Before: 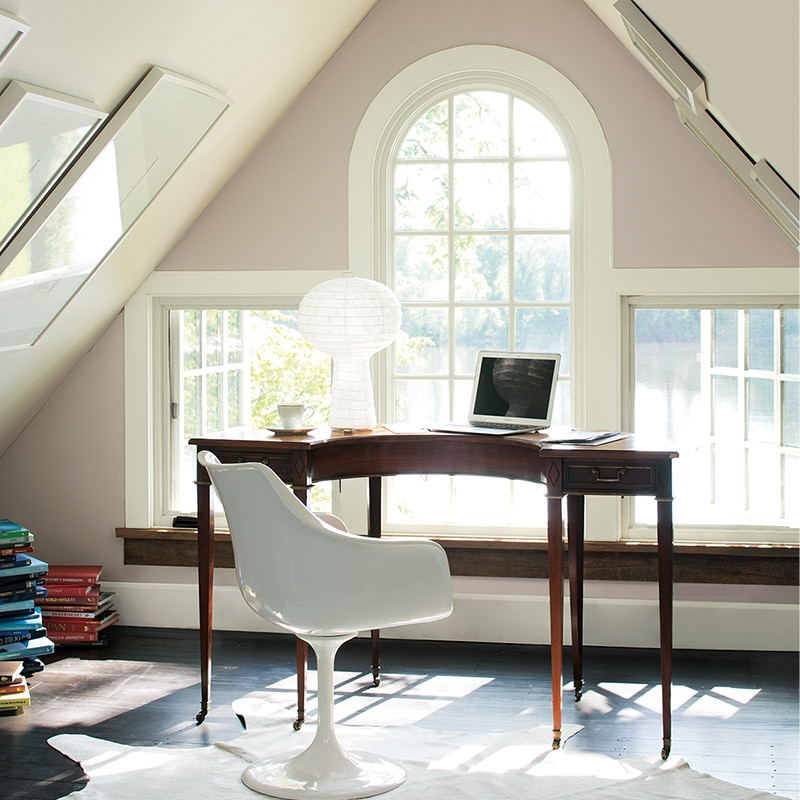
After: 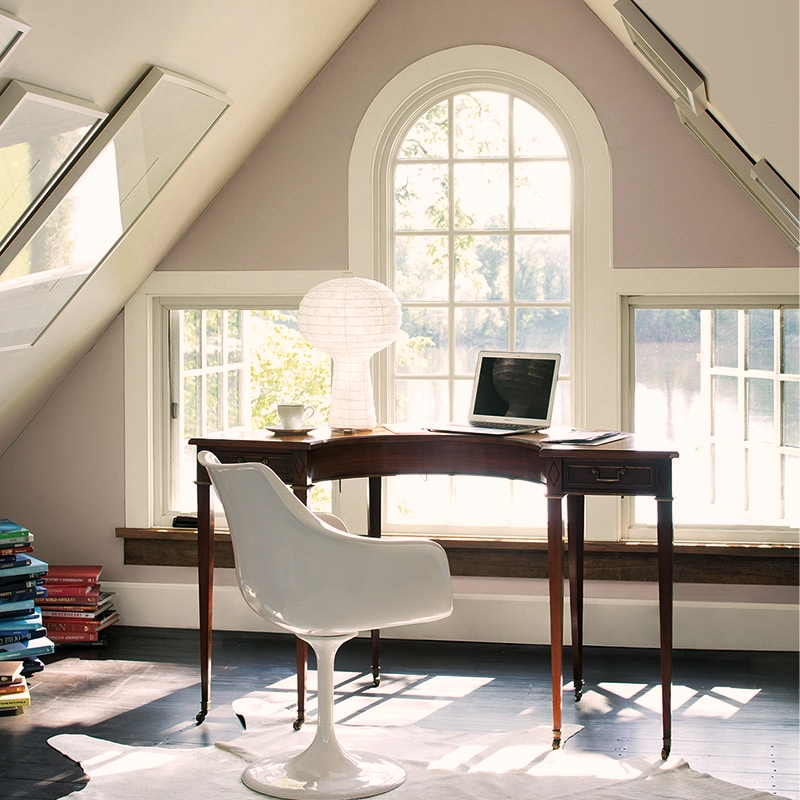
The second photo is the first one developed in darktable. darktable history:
shadows and highlights: shadows 53, soften with gaussian
color correction: highlights a* 5.81, highlights b* 4.84
